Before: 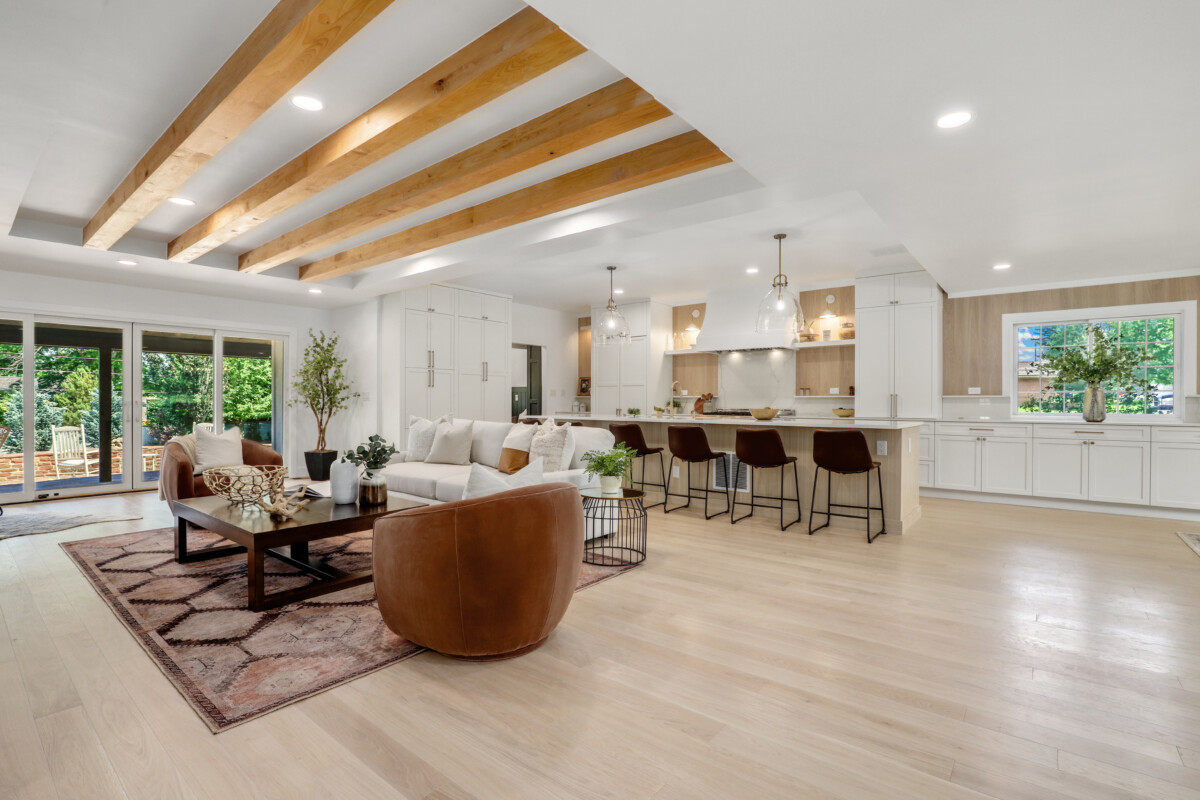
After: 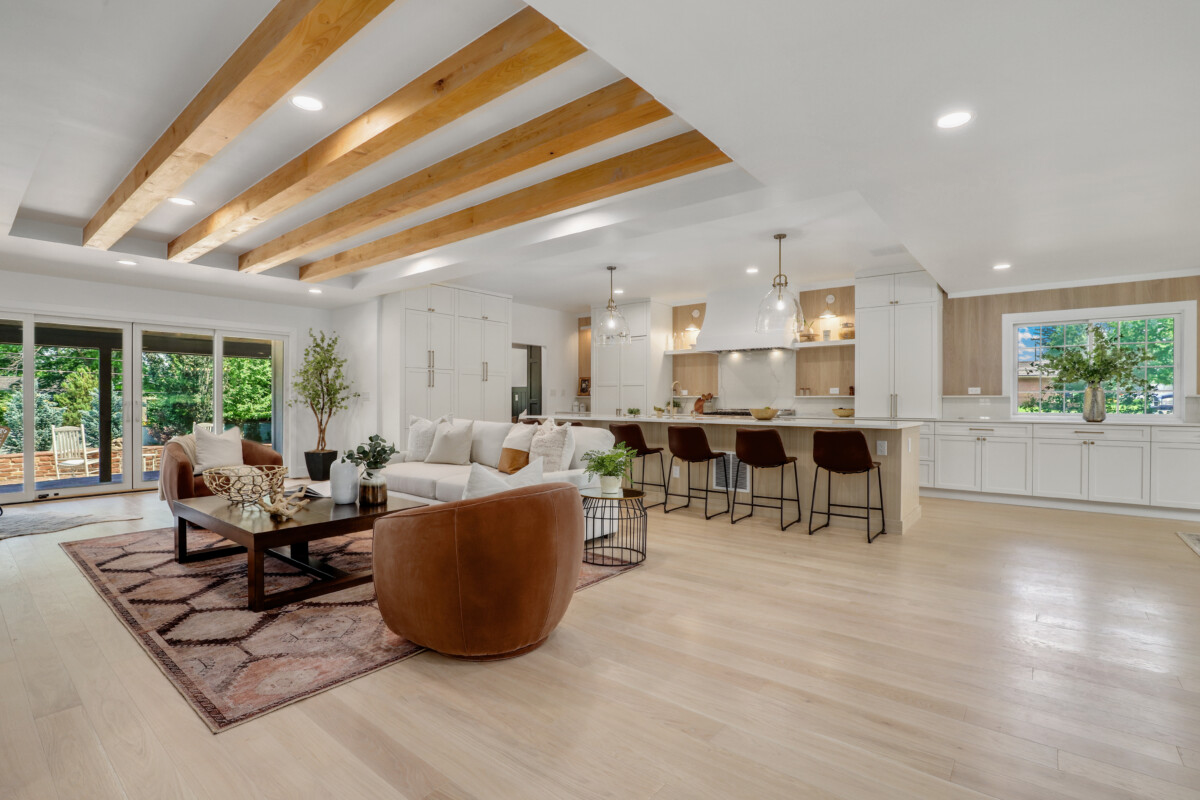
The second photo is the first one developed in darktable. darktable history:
shadows and highlights: shadows -20.03, white point adjustment -1.97, highlights -34.98, shadows color adjustment 98.02%, highlights color adjustment 58.03%
